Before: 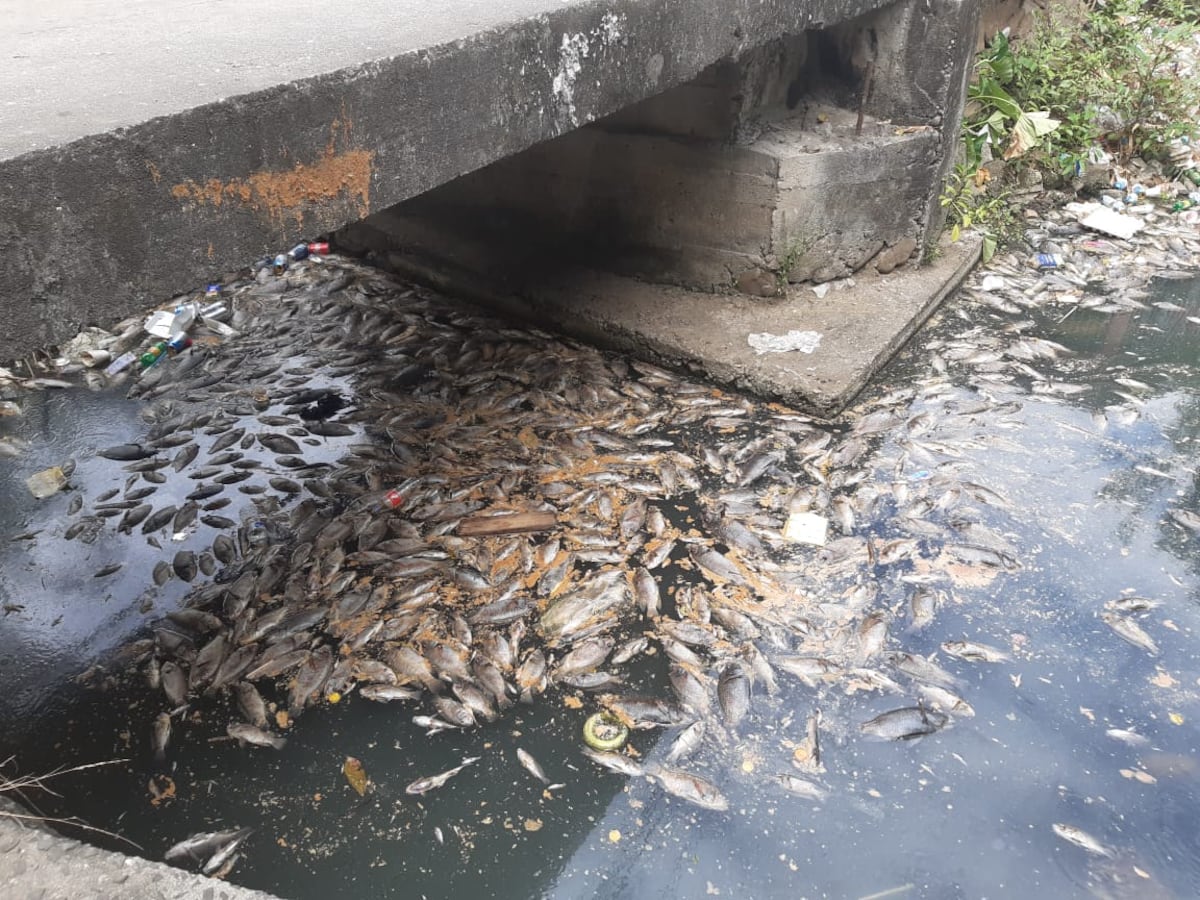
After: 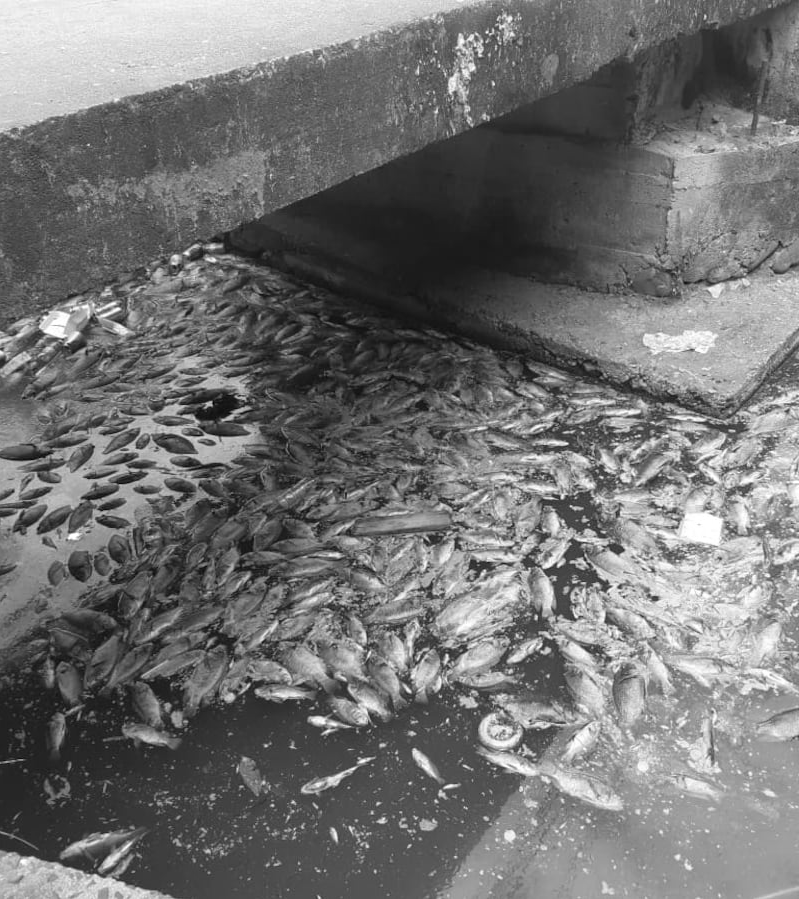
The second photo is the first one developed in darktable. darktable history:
velvia: on, module defaults
monochrome: a 1.94, b -0.638
crop and rotate: left 8.786%, right 24.548%
